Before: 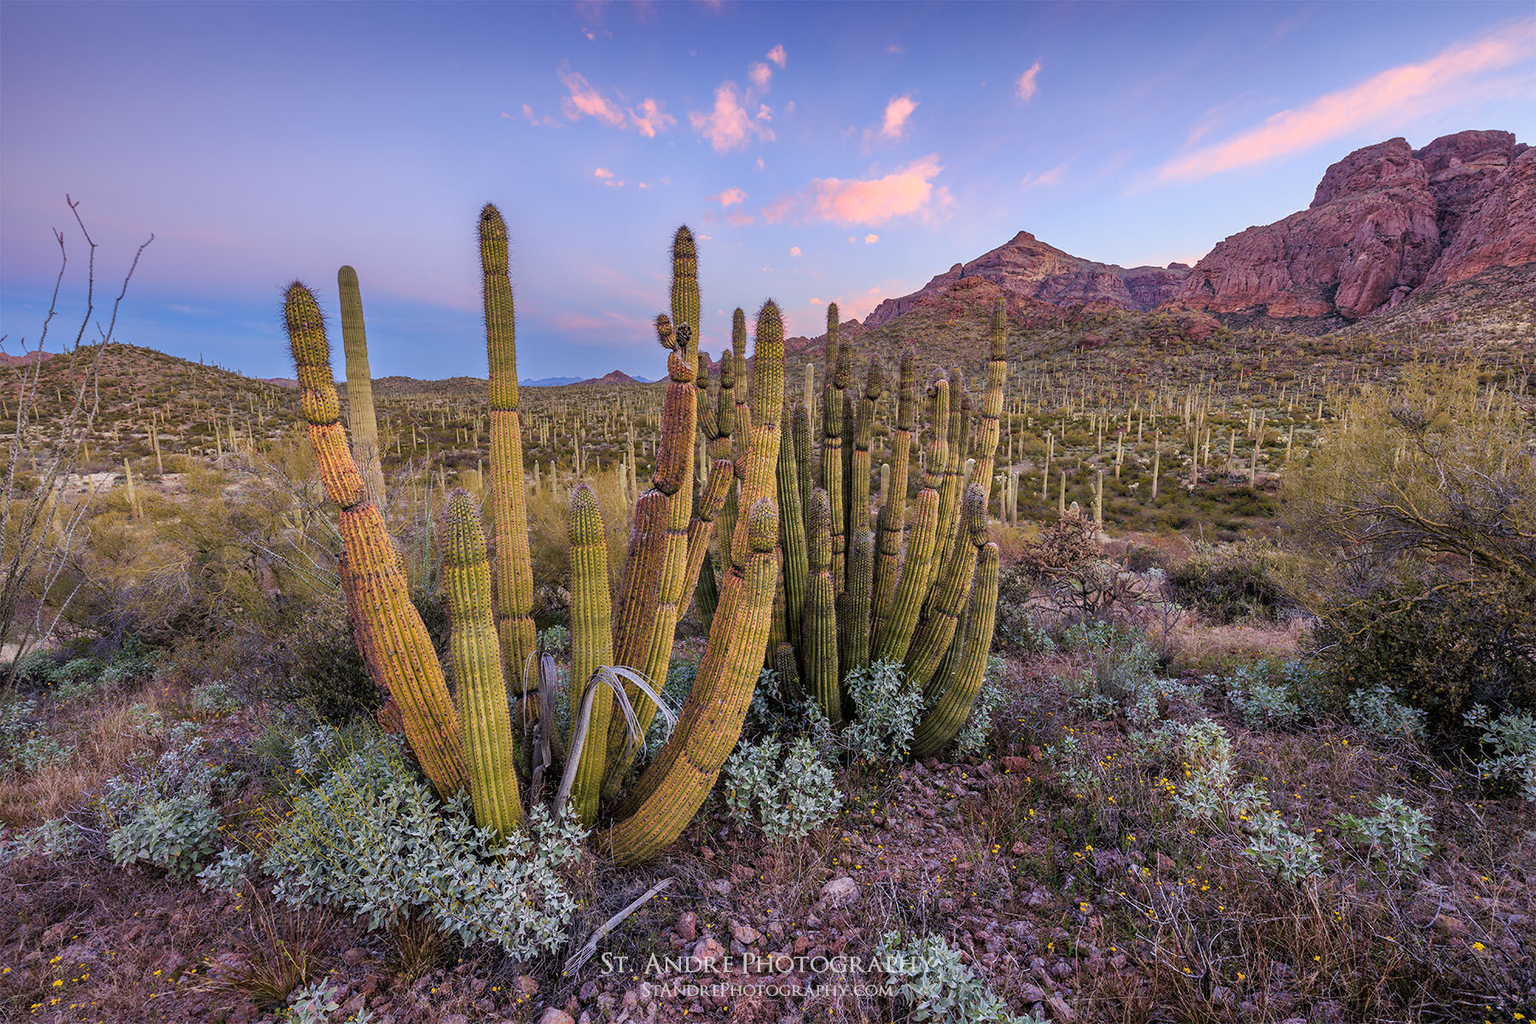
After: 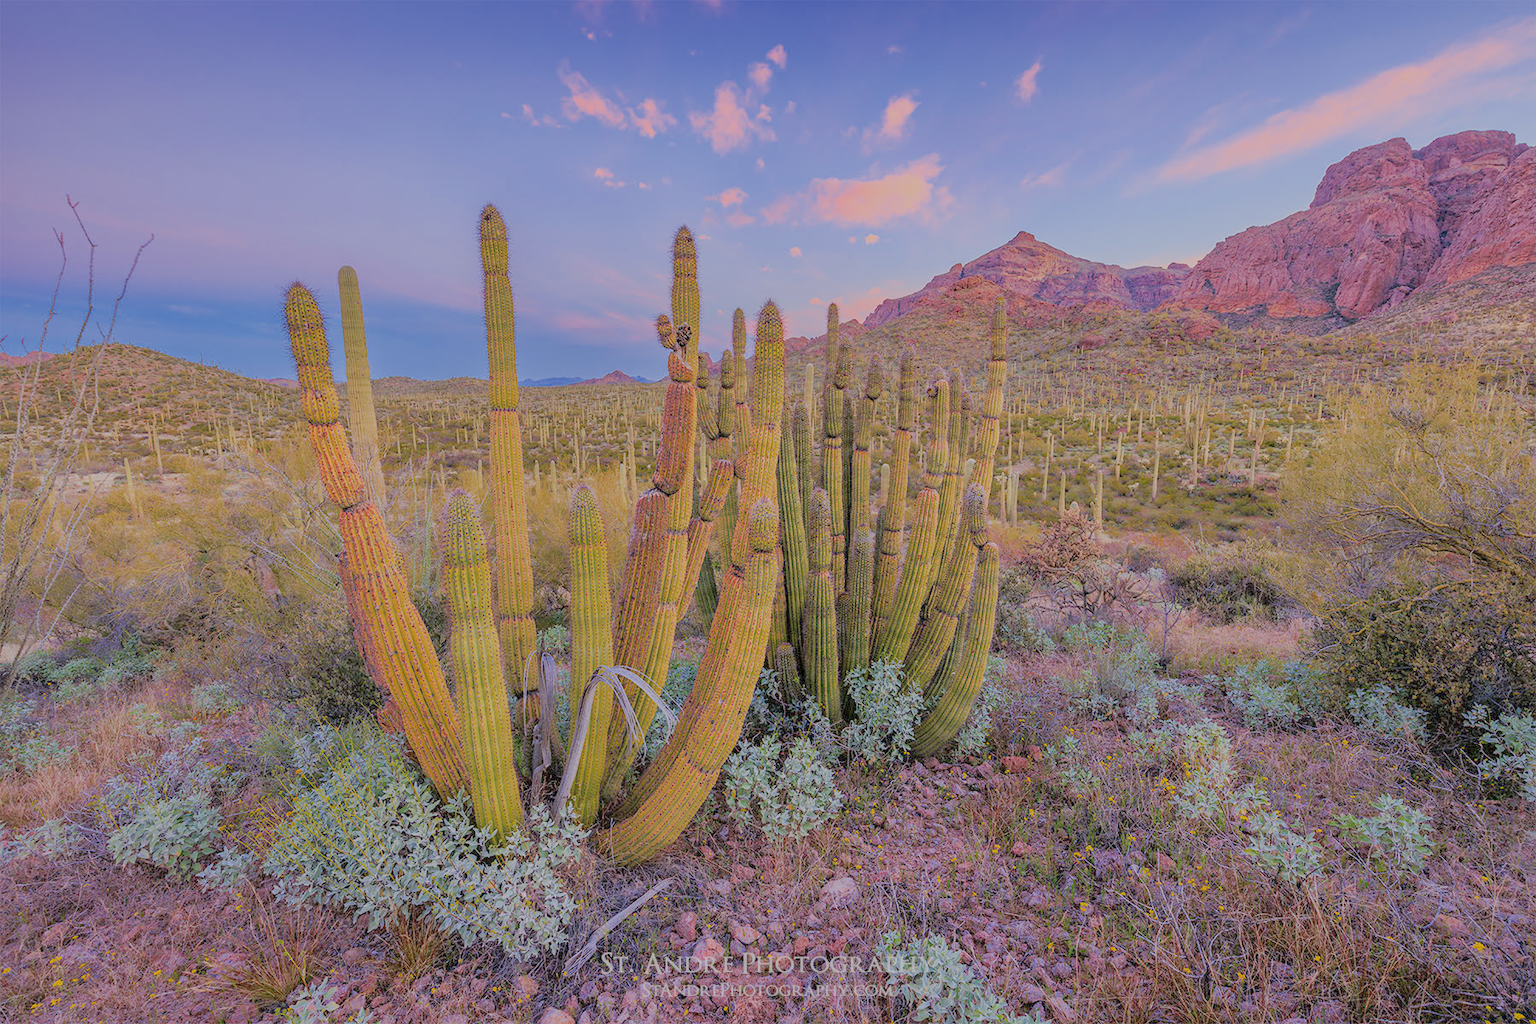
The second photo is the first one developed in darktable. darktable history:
exposure: exposure 1.16 EV, compensate exposure bias true, compensate highlight preservation false
filmic rgb: black relative exposure -14 EV, white relative exposure 8 EV, threshold 3 EV, hardness 3.74, latitude 50%, contrast 0.5, color science v5 (2021), contrast in shadows safe, contrast in highlights safe, enable highlight reconstruction true
